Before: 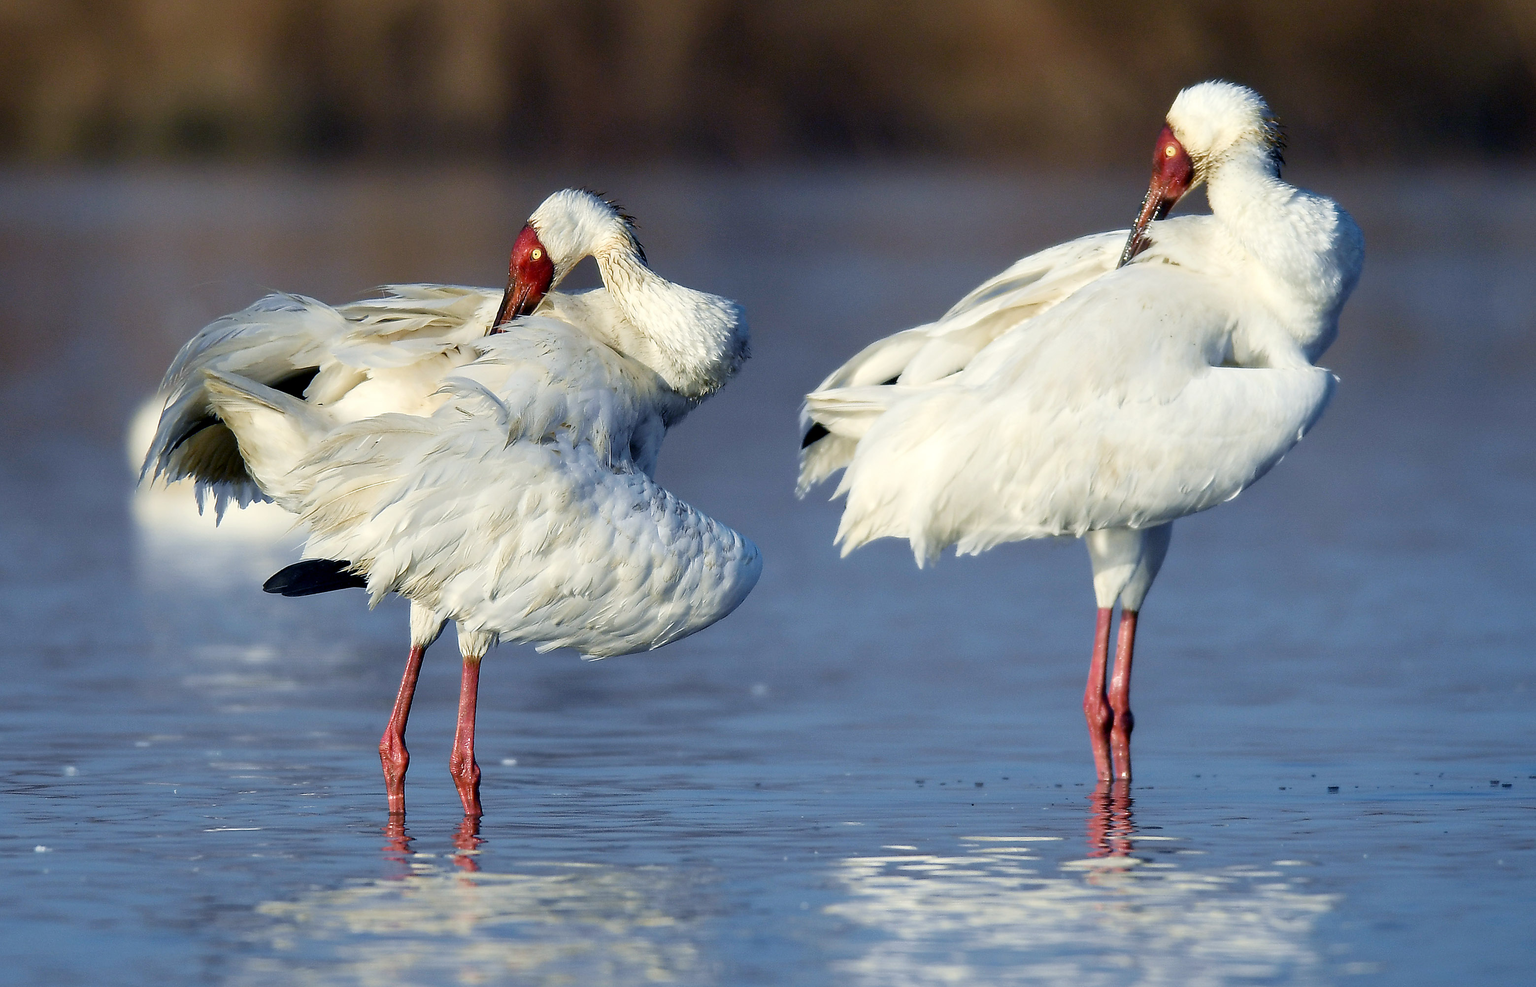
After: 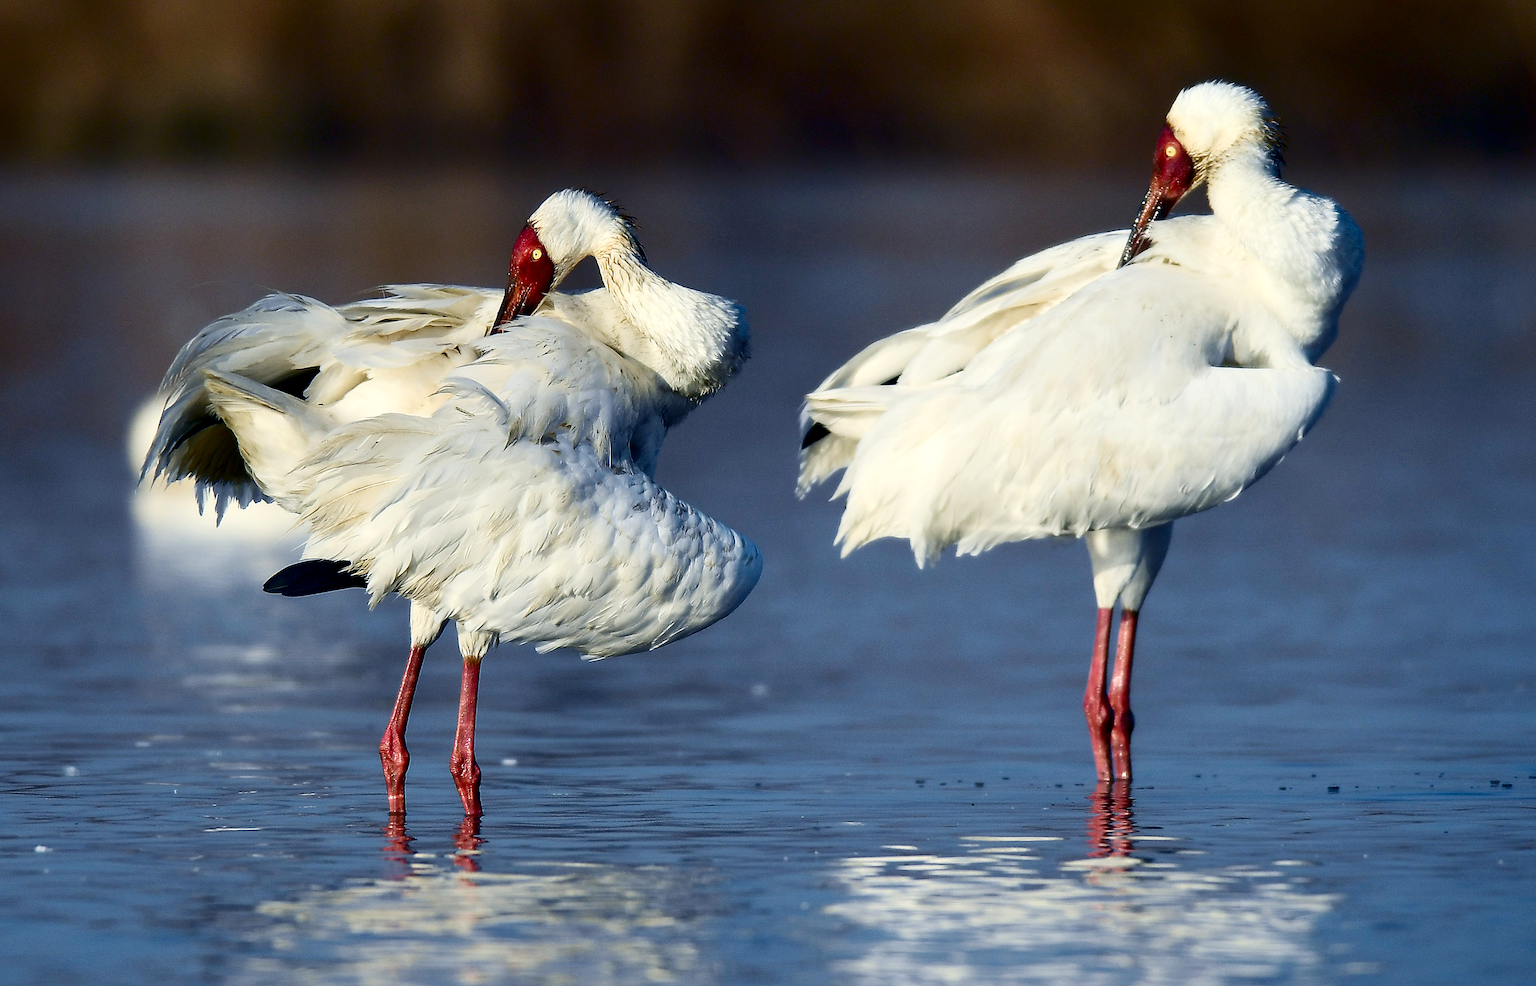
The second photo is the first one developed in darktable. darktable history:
contrast brightness saturation: contrast 0.202, brightness -0.11, saturation 0.096
